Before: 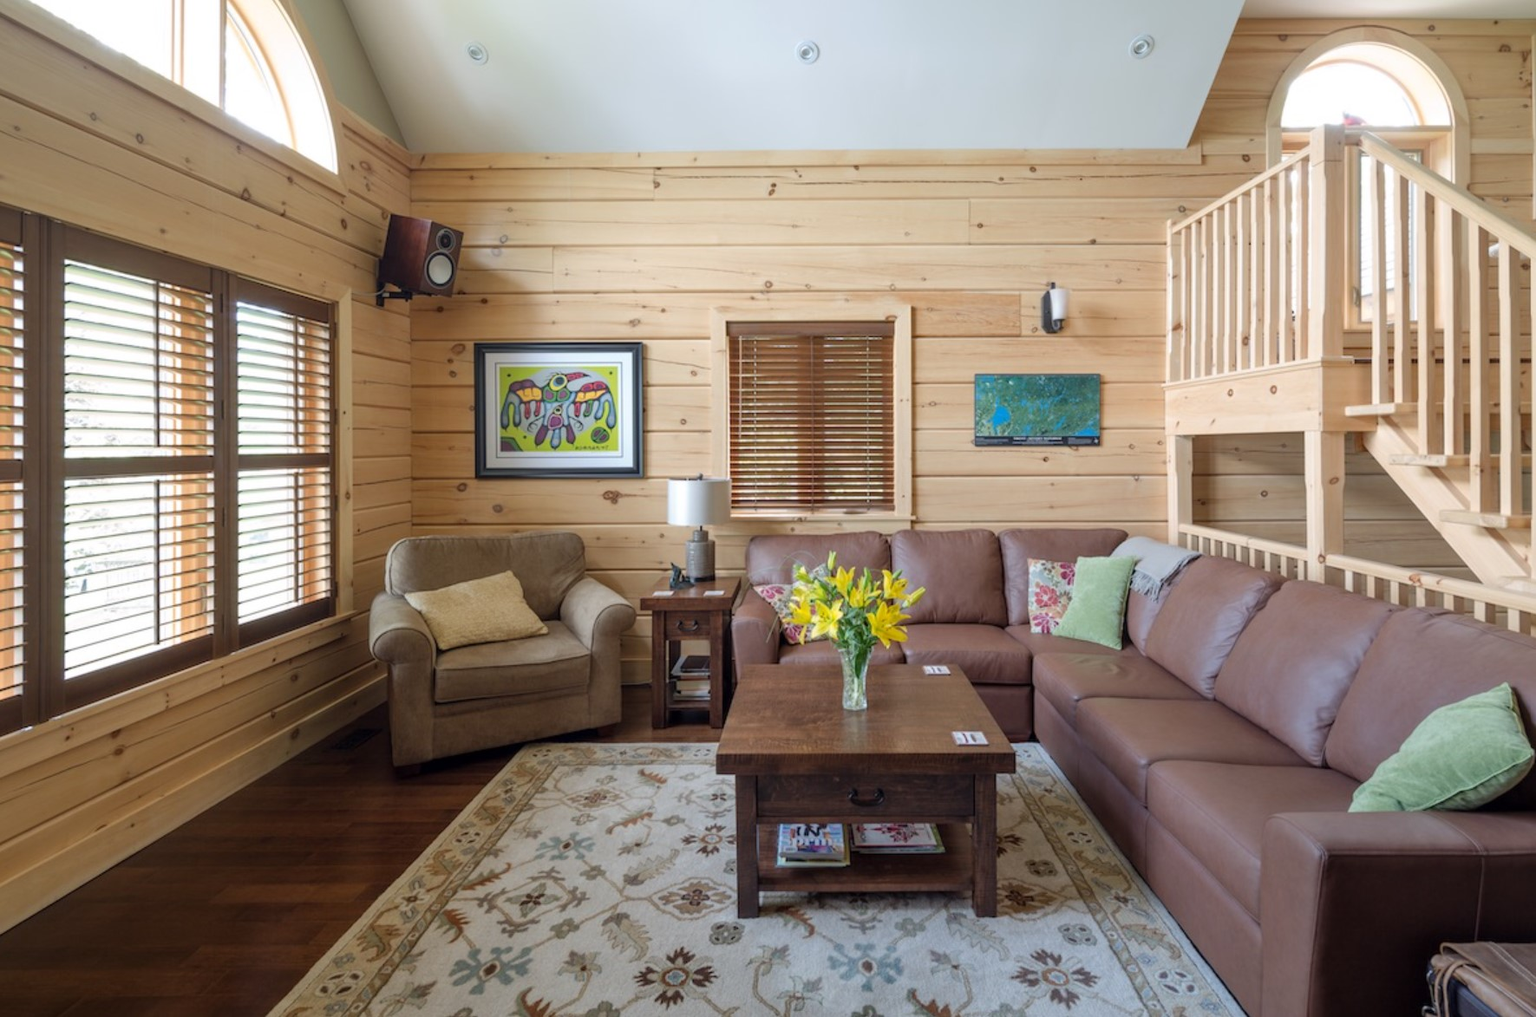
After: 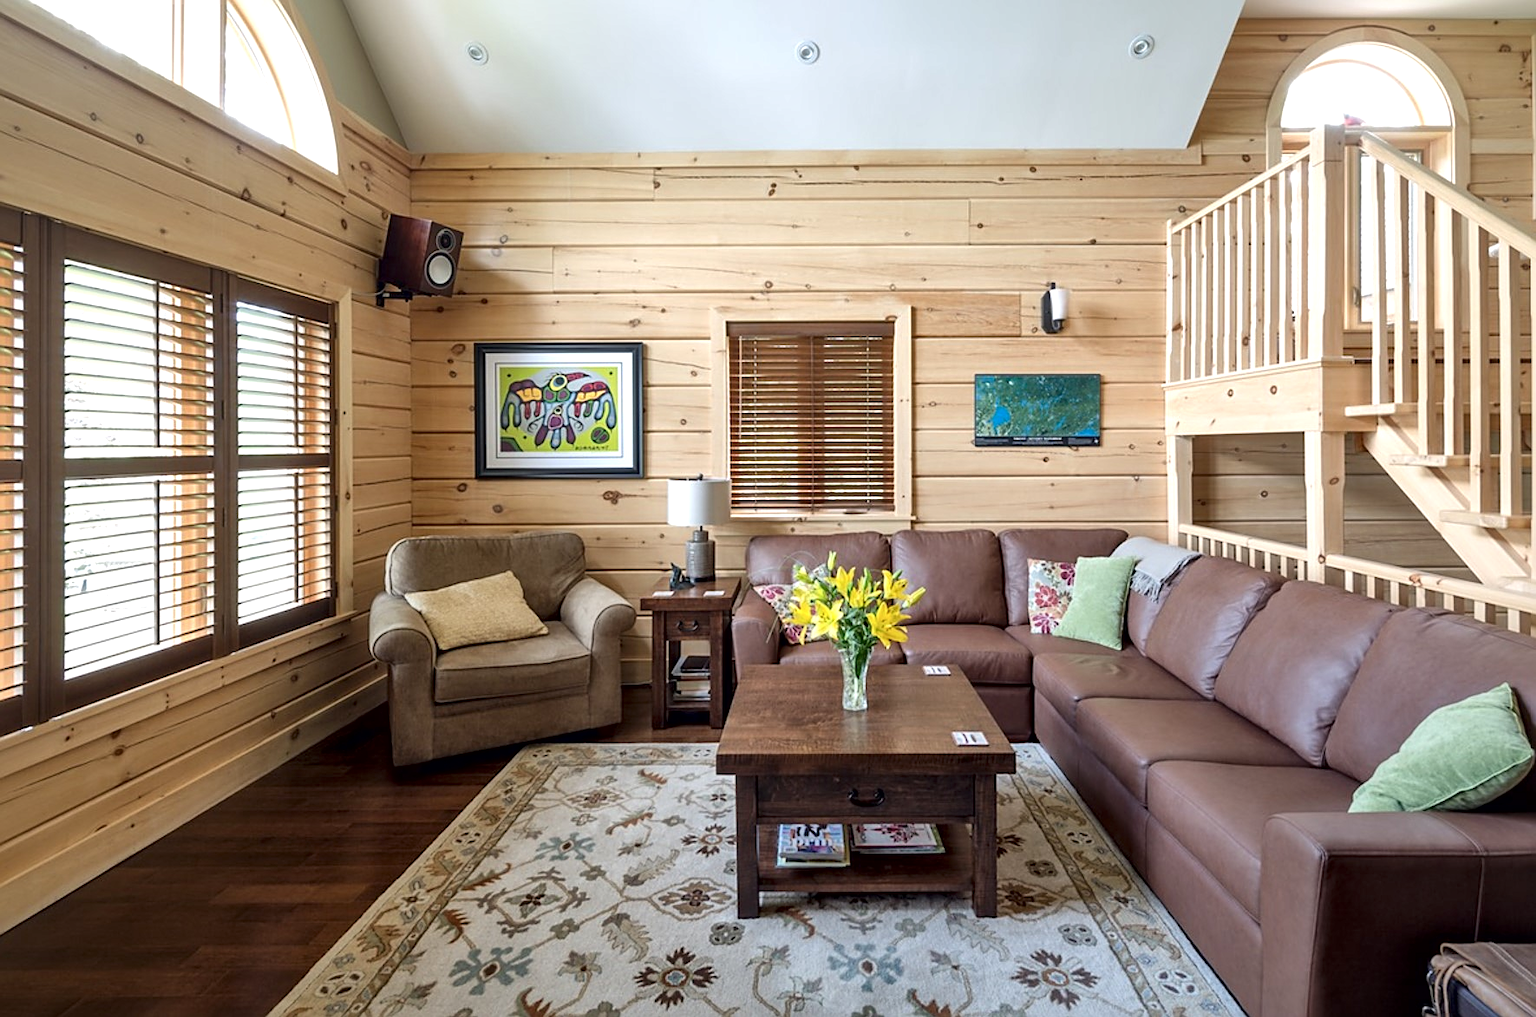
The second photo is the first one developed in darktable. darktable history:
exposure: exposure 0.2 EV, compensate highlight preservation false
local contrast: mode bilateral grid, contrast 26, coarseness 60, detail 152%, midtone range 0.2
sharpen: on, module defaults
